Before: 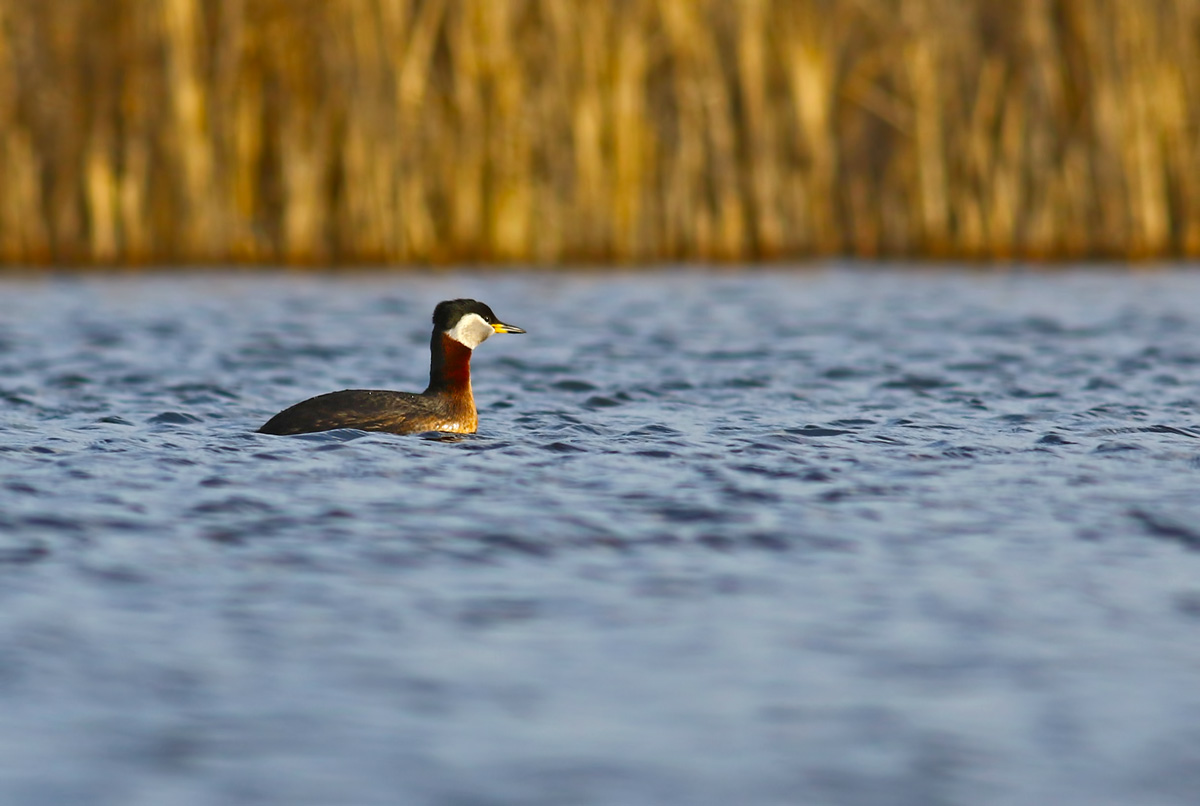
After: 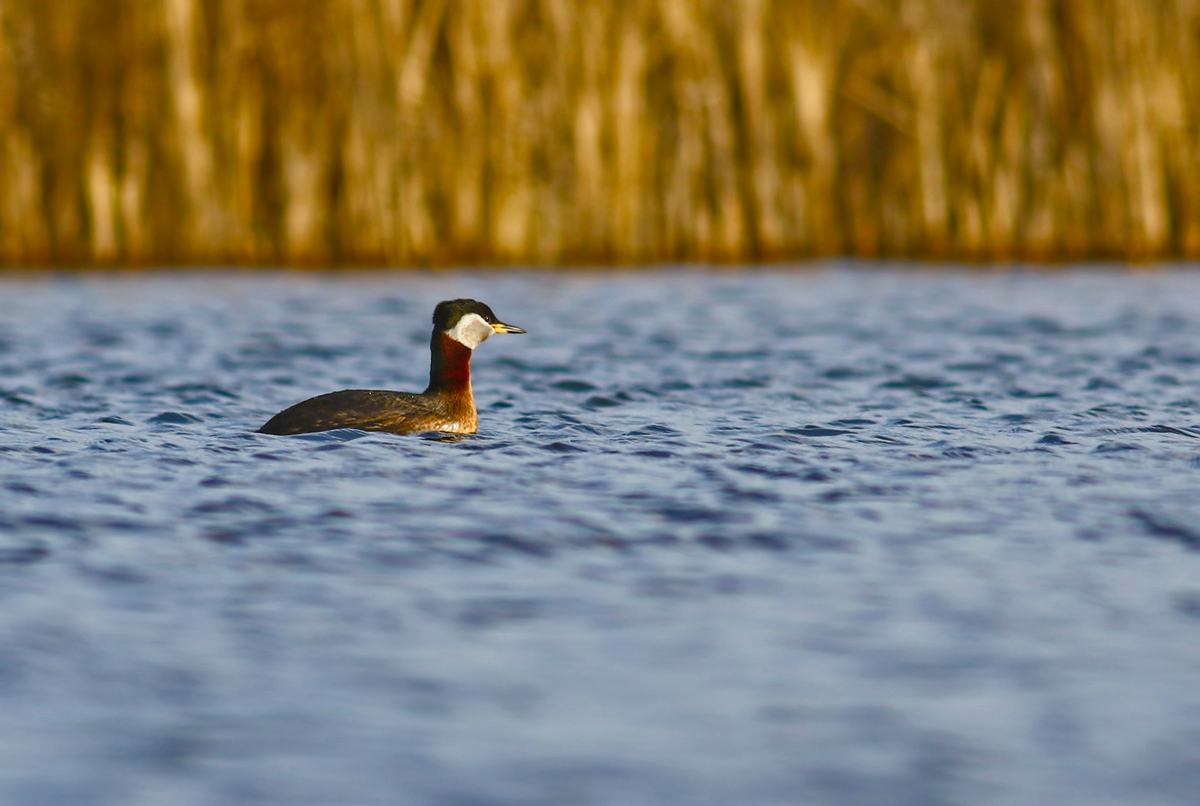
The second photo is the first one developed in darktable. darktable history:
color balance rgb: highlights gain › chroma 0.208%, highlights gain › hue 332.97°, perceptual saturation grading › global saturation 20%, perceptual saturation grading › highlights -49.101%, perceptual saturation grading › shadows 23.953%, global vibrance 20%
shadows and highlights: radius 127, shadows 30.42, highlights -30.59, low approximation 0.01, soften with gaussian
local contrast: detail 109%
